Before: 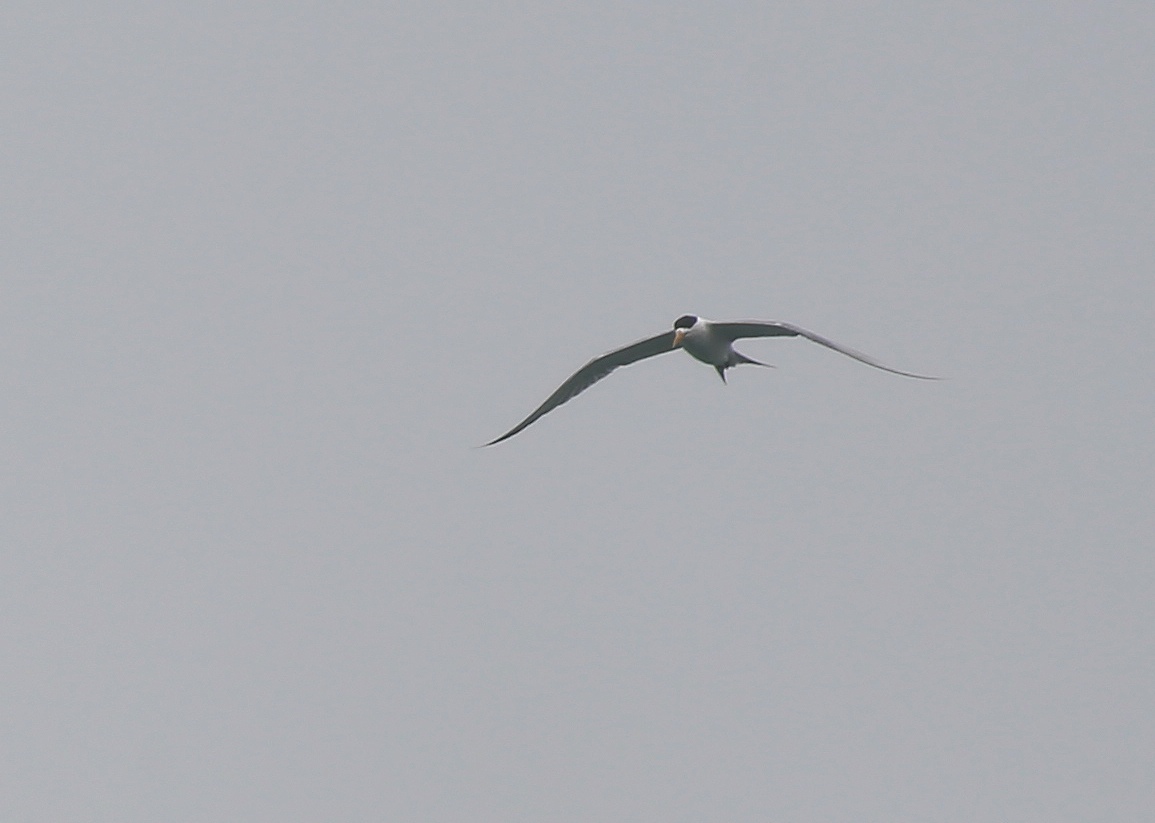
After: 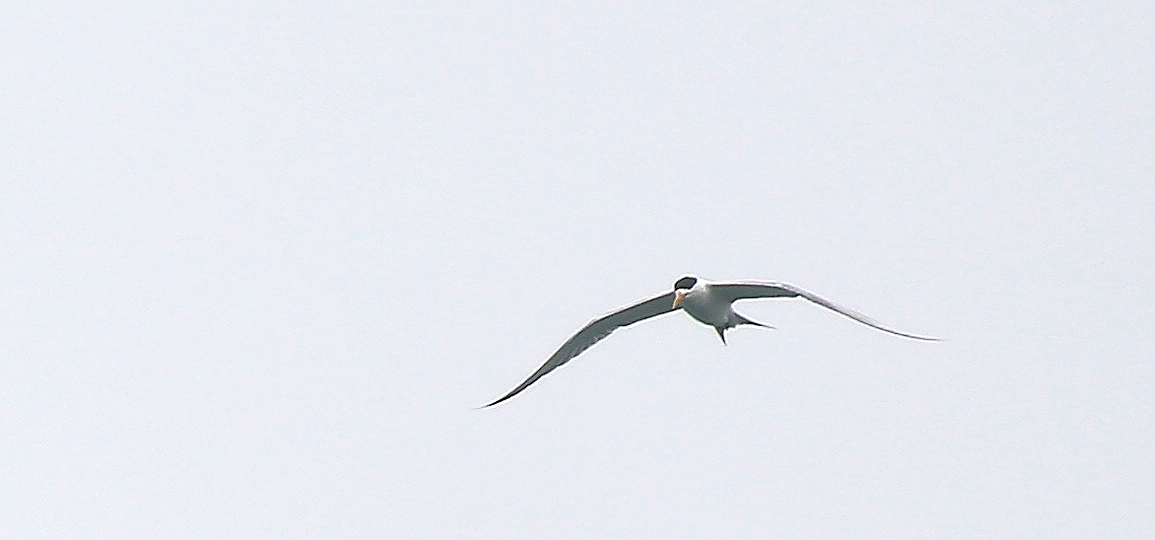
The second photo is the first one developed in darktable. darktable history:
exposure: black level correction 0.008, exposure 0.979 EV, compensate highlight preservation false
sharpen: radius 1.4, amount 1.25, threshold 0.7
crop and rotate: top 4.848%, bottom 29.503%
